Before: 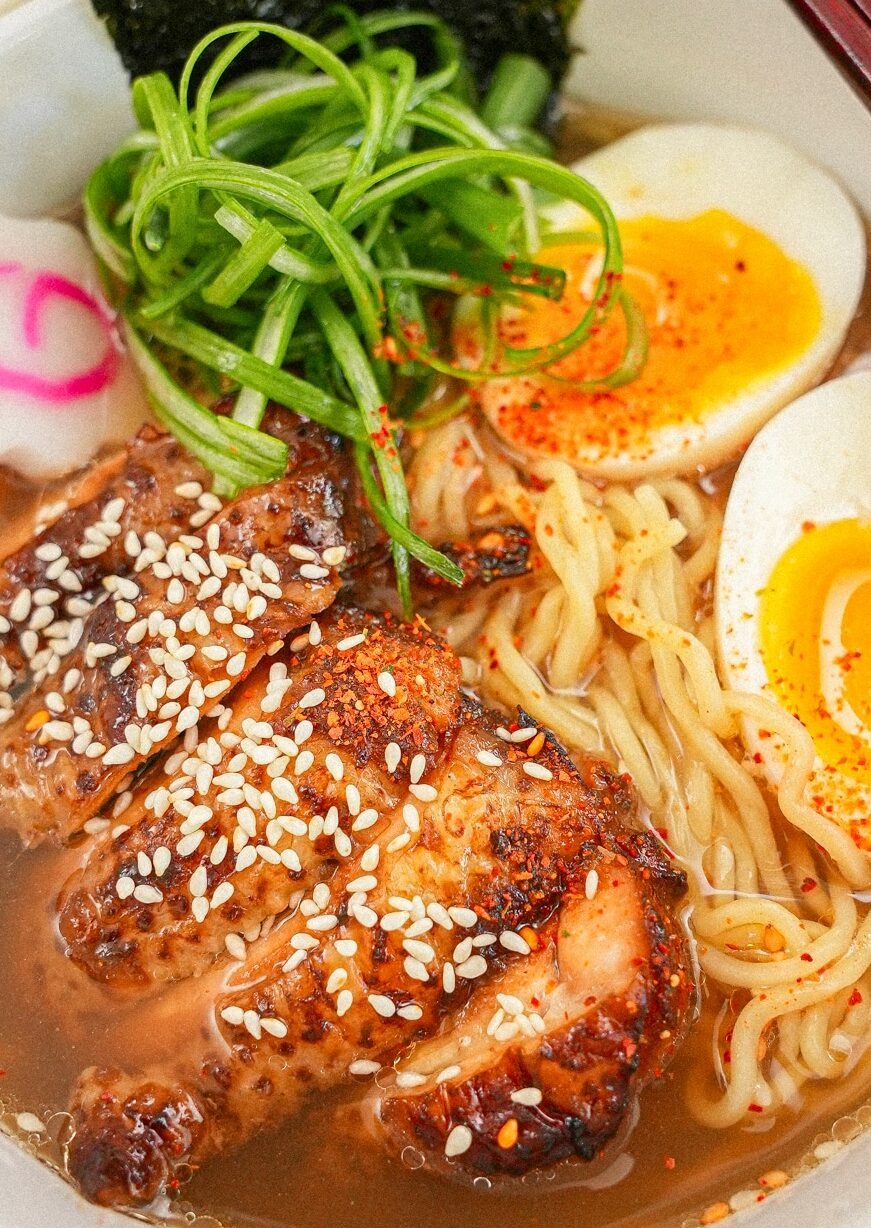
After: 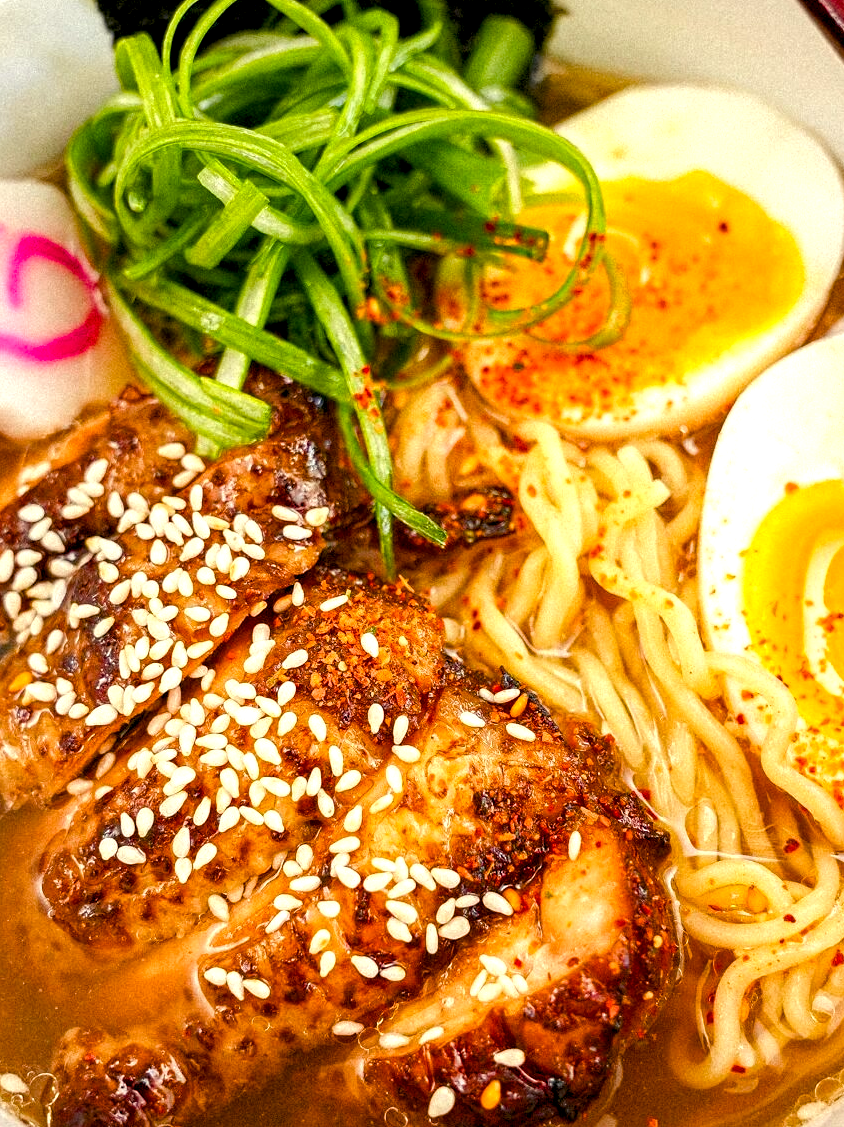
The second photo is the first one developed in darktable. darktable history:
crop: left 1.964%, top 3.251%, right 1.122%, bottom 4.933%
local contrast: highlights 100%, shadows 100%, detail 120%, midtone range 0.2
color balance rgb: shadows lift › luminance -21.66%, shadows lift › chroma 6.57%, shadows lift › hue 270°, power › chroma 0.68%, power › hue 60°, highlights gain › luminance 6.08%, highlights gain › chroma 1.33%, highlights gain › hue 90°, global offset › luminance -0.87%, perceptual saturation grading › global saturation 26.86%, perceptual saturation grading › highlights -28.39%, perceptual saturation grading › mid-tones 15.22%, perceptual saturation grading › shadows 33.98%, perceptual brilliance grading › highlights 10%, perceptual brilliance grading › mid-tones 5%
